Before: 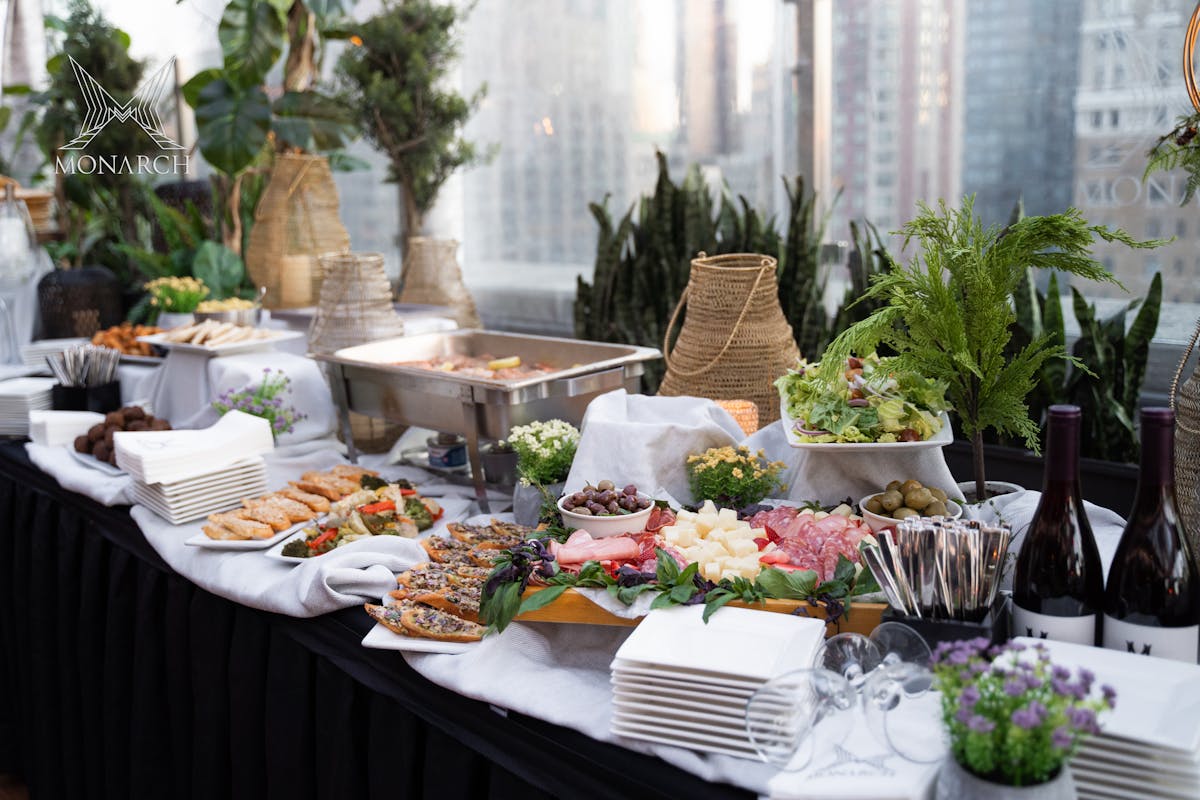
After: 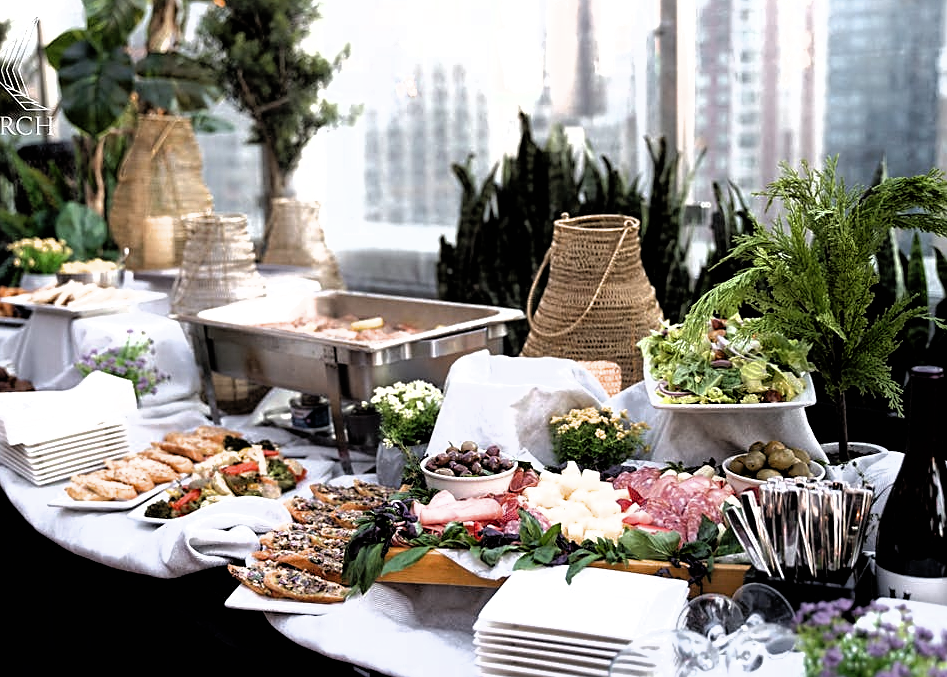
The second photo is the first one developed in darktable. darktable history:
filmic rgb: black relative exposure -8.19 EV, white relative exposure 2.23 EV, threshold 2.97 EV, hardness 7.06, latitude 84.93%, contrast 1.707, highlights saturation mix -3.84%, shadows ↔ highlights balance -2.63%, enable highlight reconstruction true
crop: left 11.461%, top 4.973%, right 9.605%, bottom 10.398%
sharpen: on, module defaults
shadows and highlights: on, module defaults
tone equalizer: edges refinement/feathering 500, mask exposure compensation -1.57 EV, preserve details no
